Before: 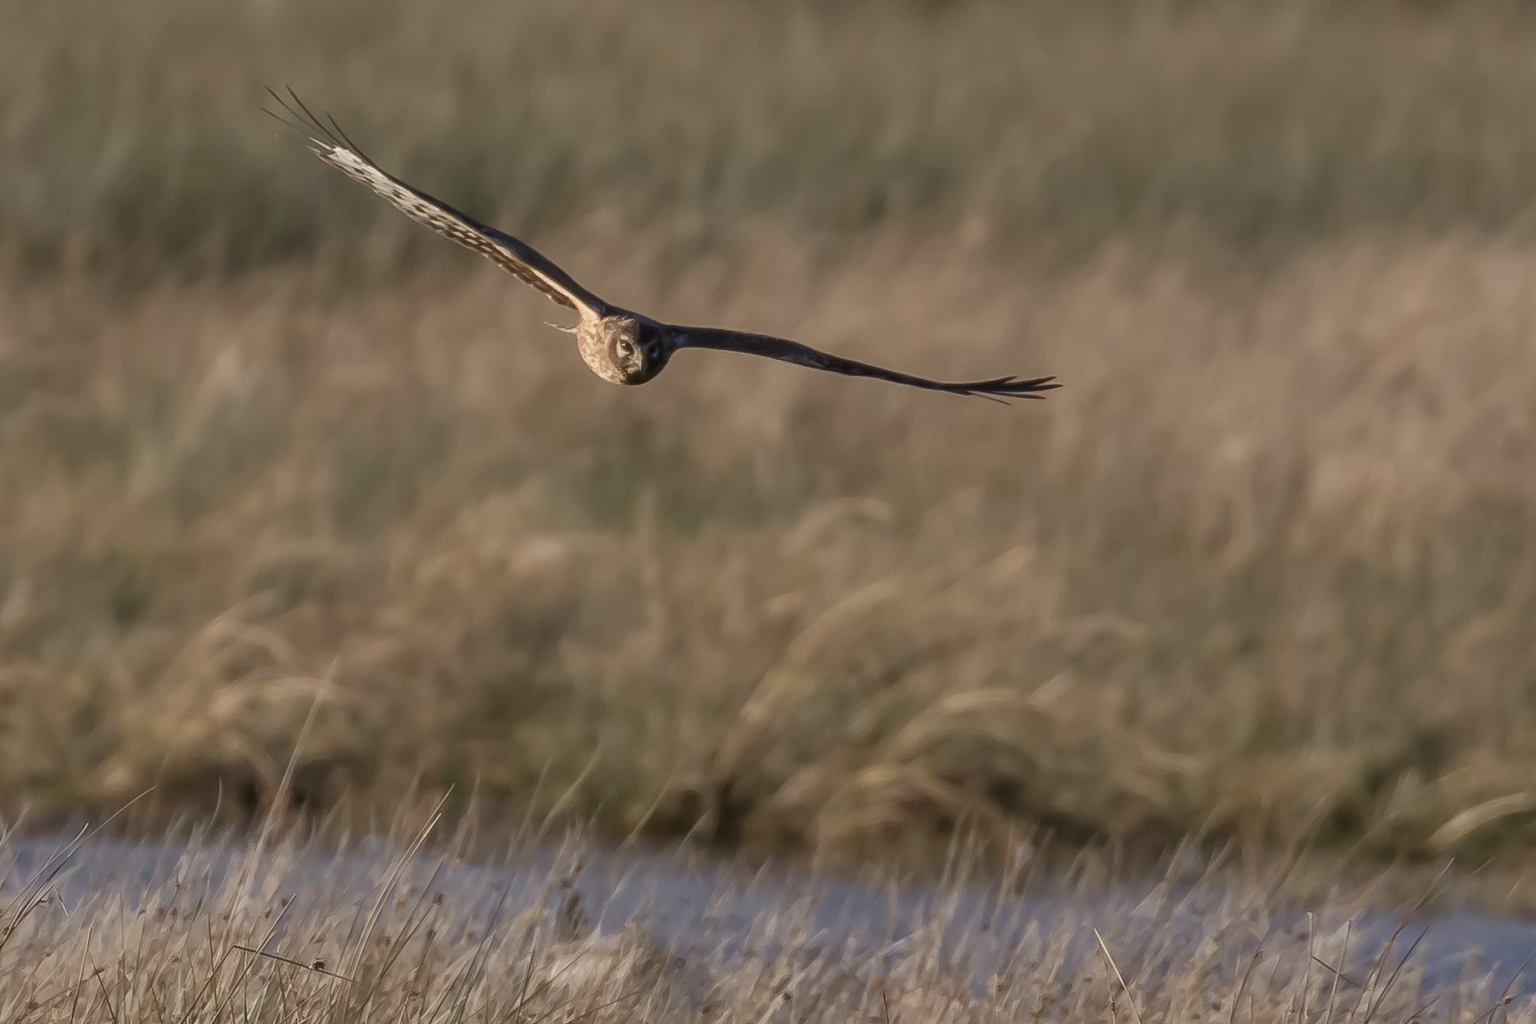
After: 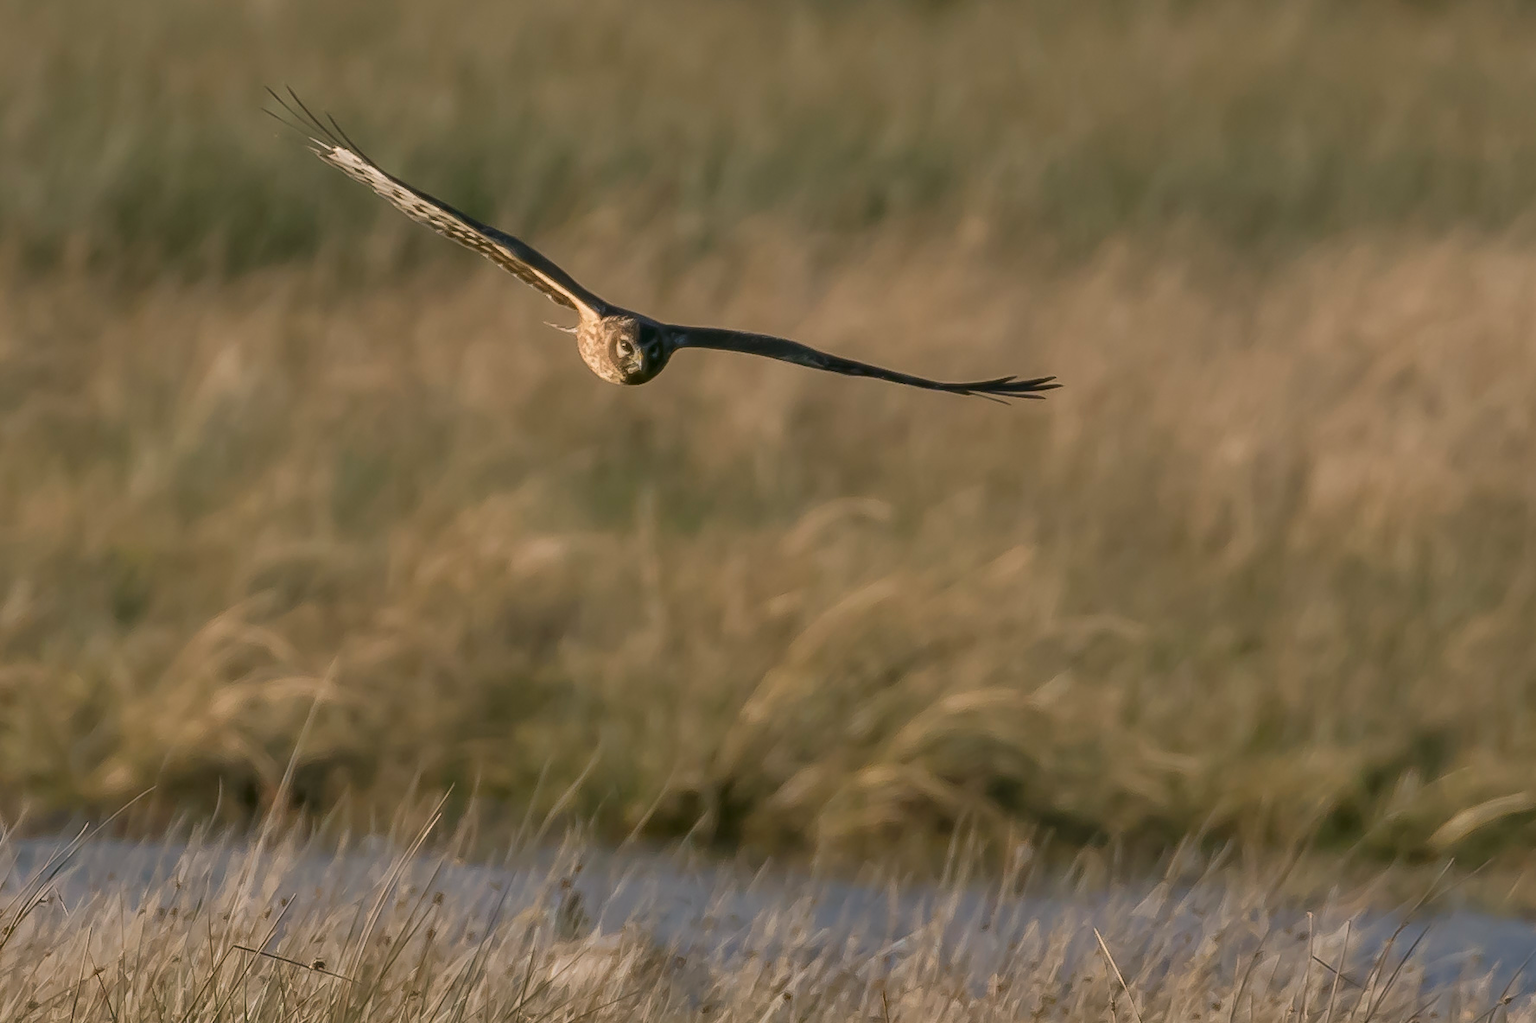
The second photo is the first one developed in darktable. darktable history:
color correction: highlights a* 4.35, highlights b* 4.98, shadows a* -6.81, shadows b* 4.71
